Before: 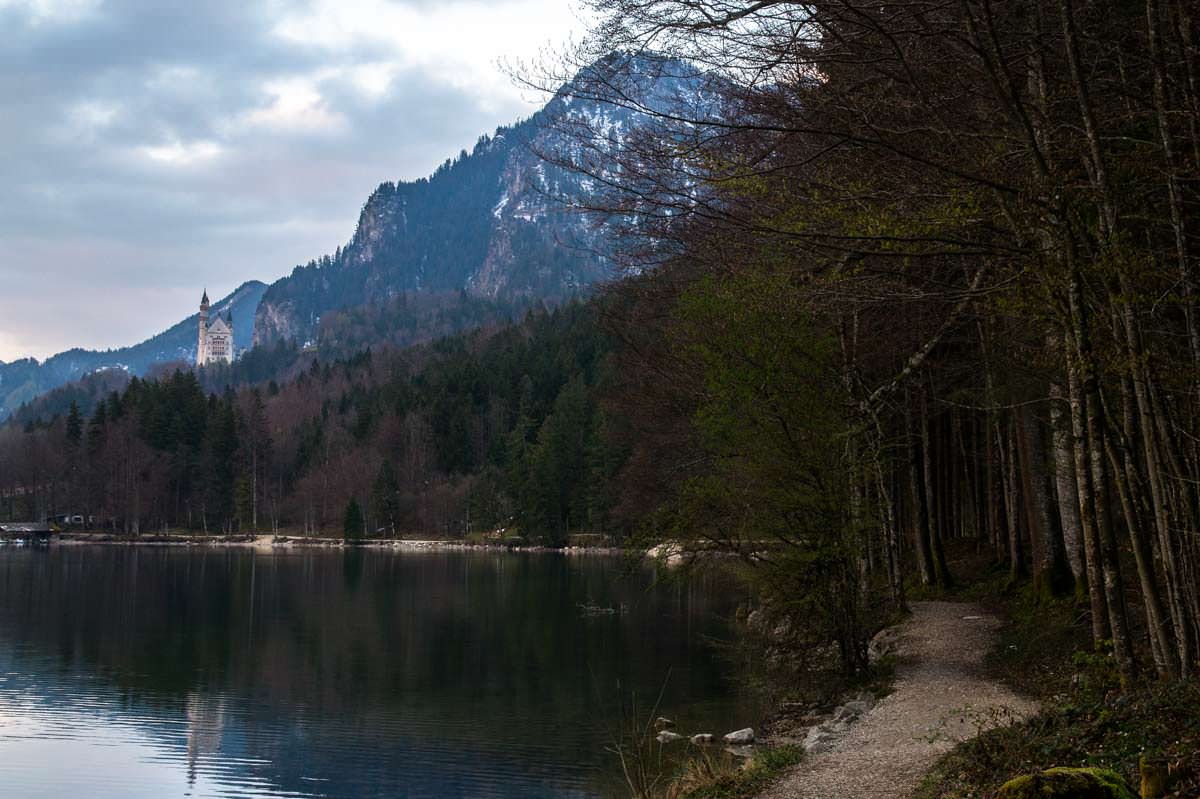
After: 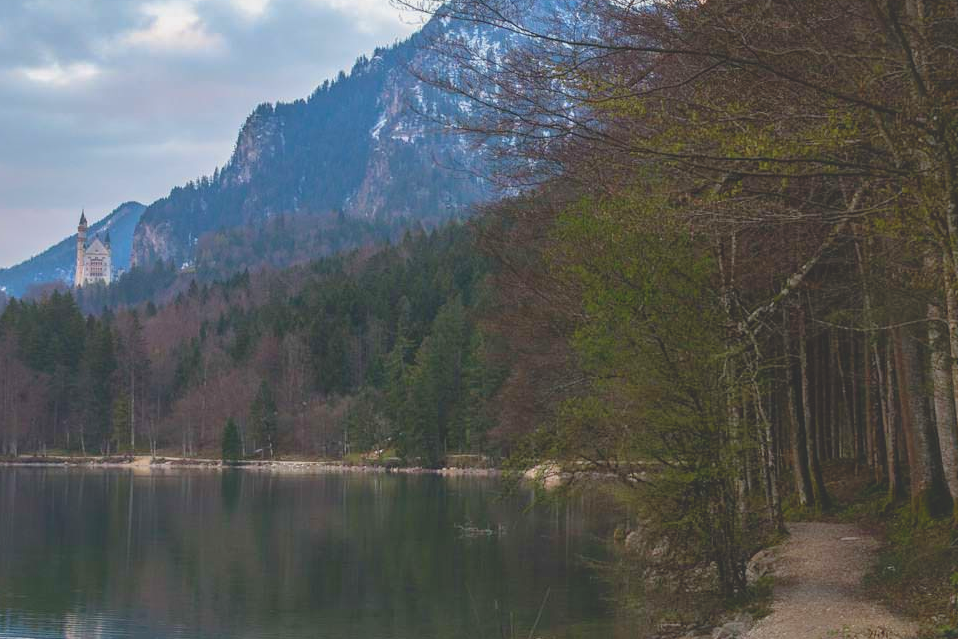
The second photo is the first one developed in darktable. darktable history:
shadows and highlights: on, module defaults
exposure: black level correction 0, exposure 0.5 EV, compensate highlight preservation false
contrast brightness saturation: contrast -0.273
crop and rotate: left 10.211%, top 9.974%, right 9.891%, bottom 9.955%
